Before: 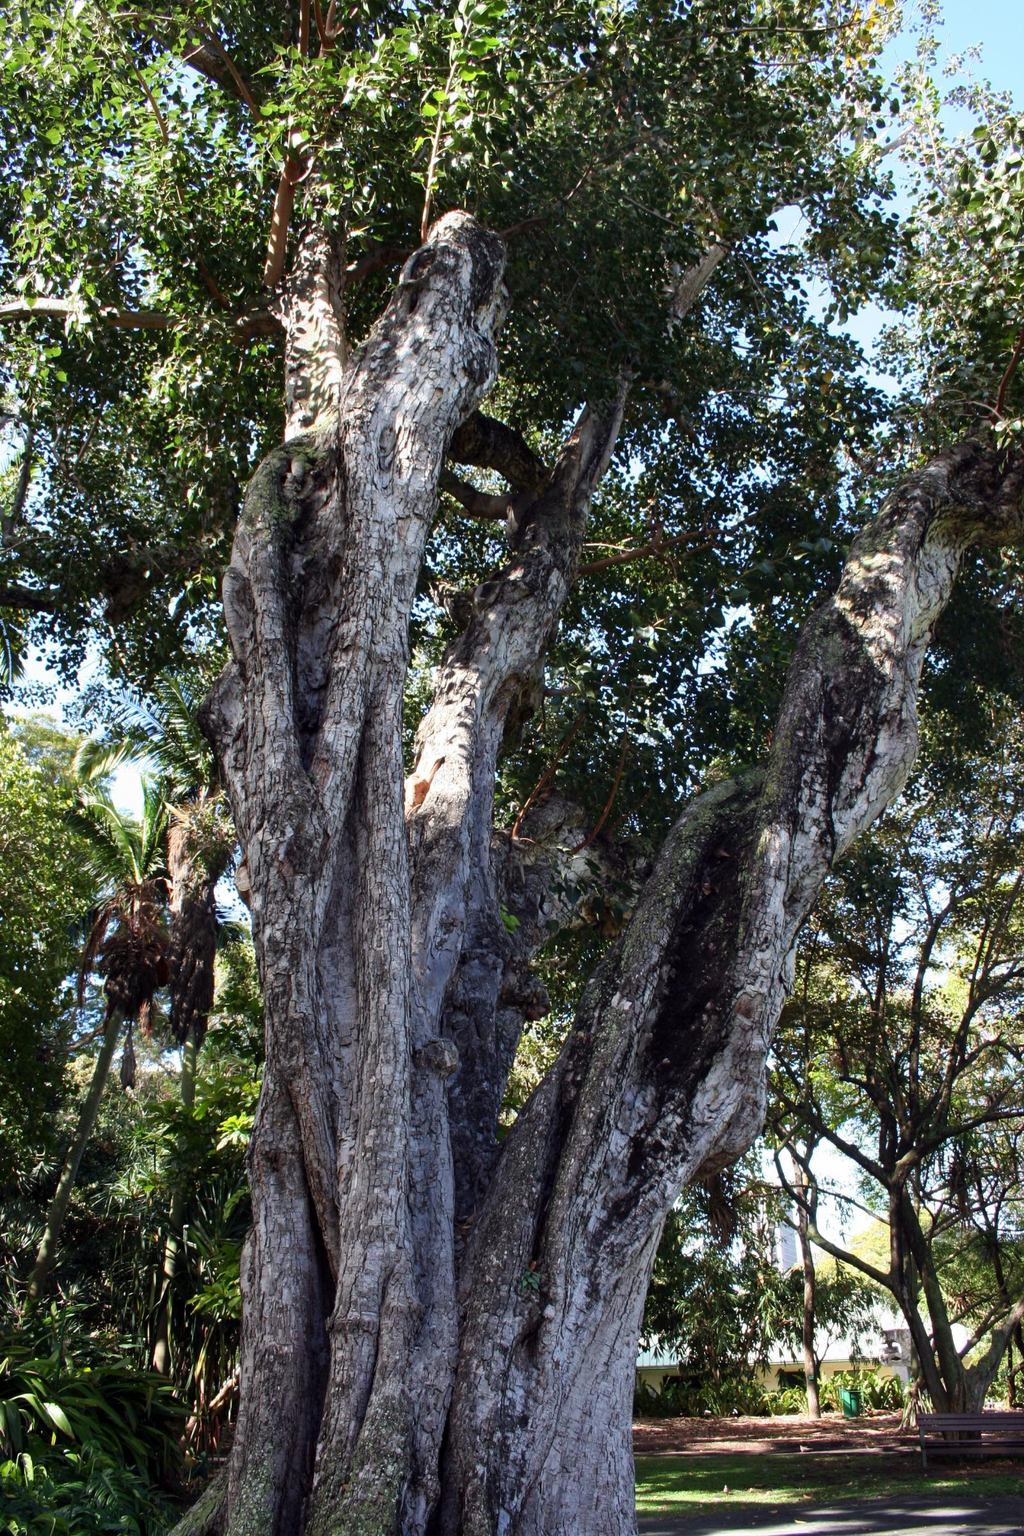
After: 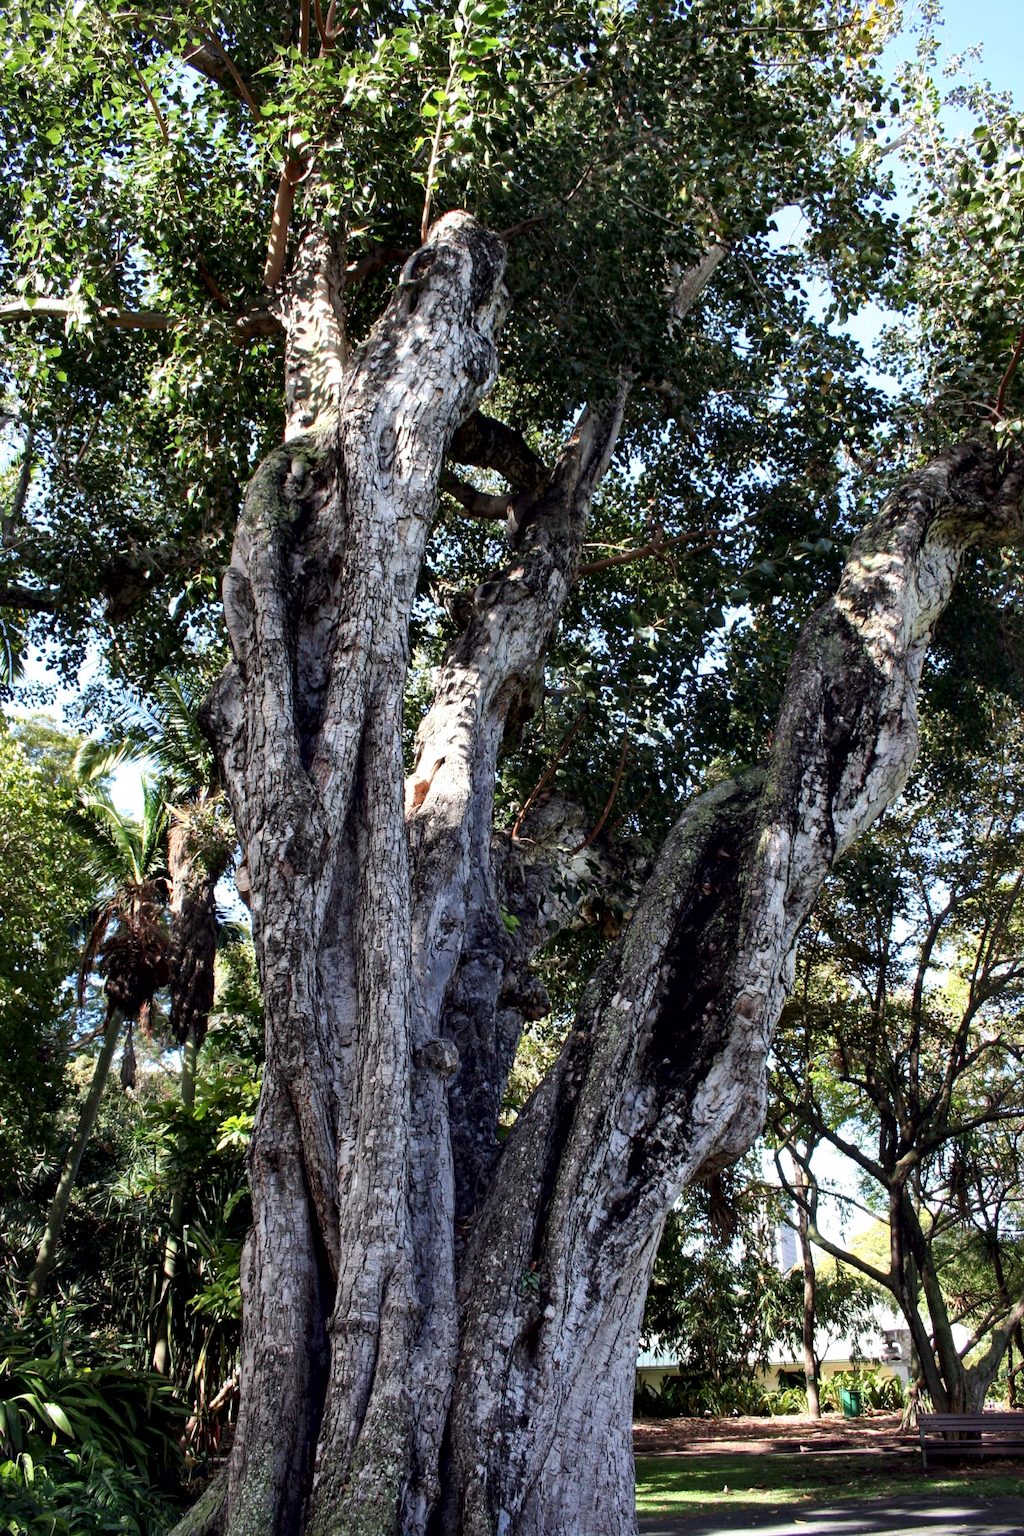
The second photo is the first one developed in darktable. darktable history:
local contrast: mode bilateral grid, contrast 25, coarseness 61, detail 152%, midtone range 0.2
